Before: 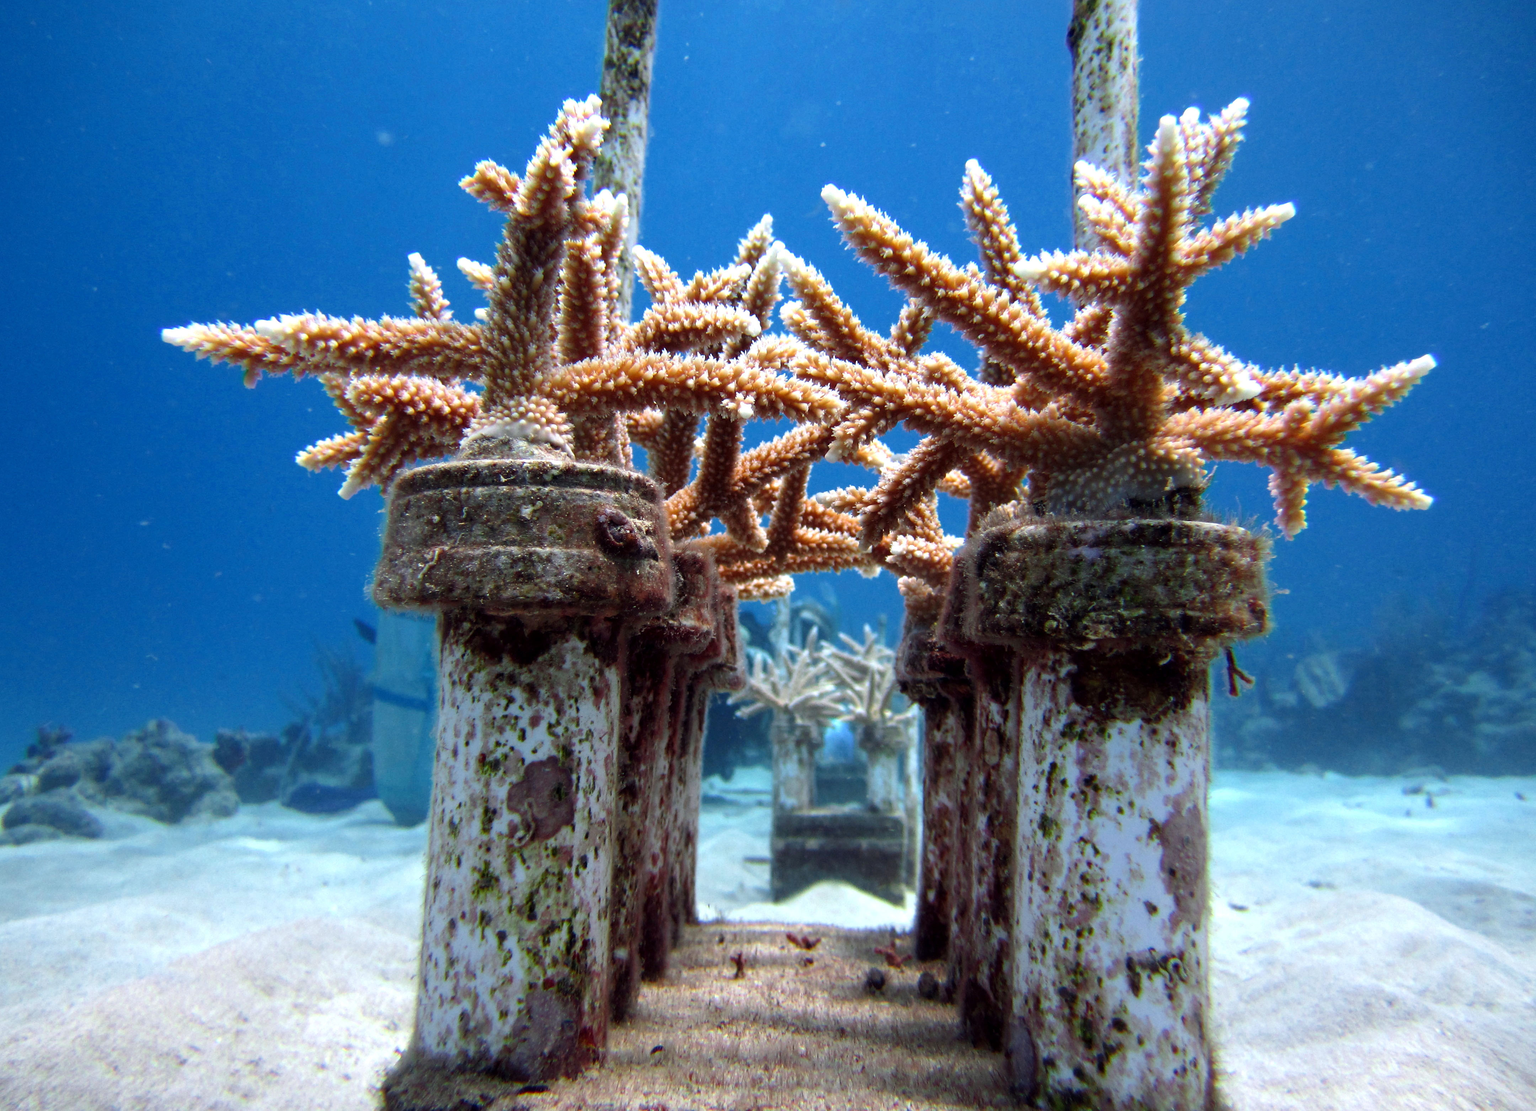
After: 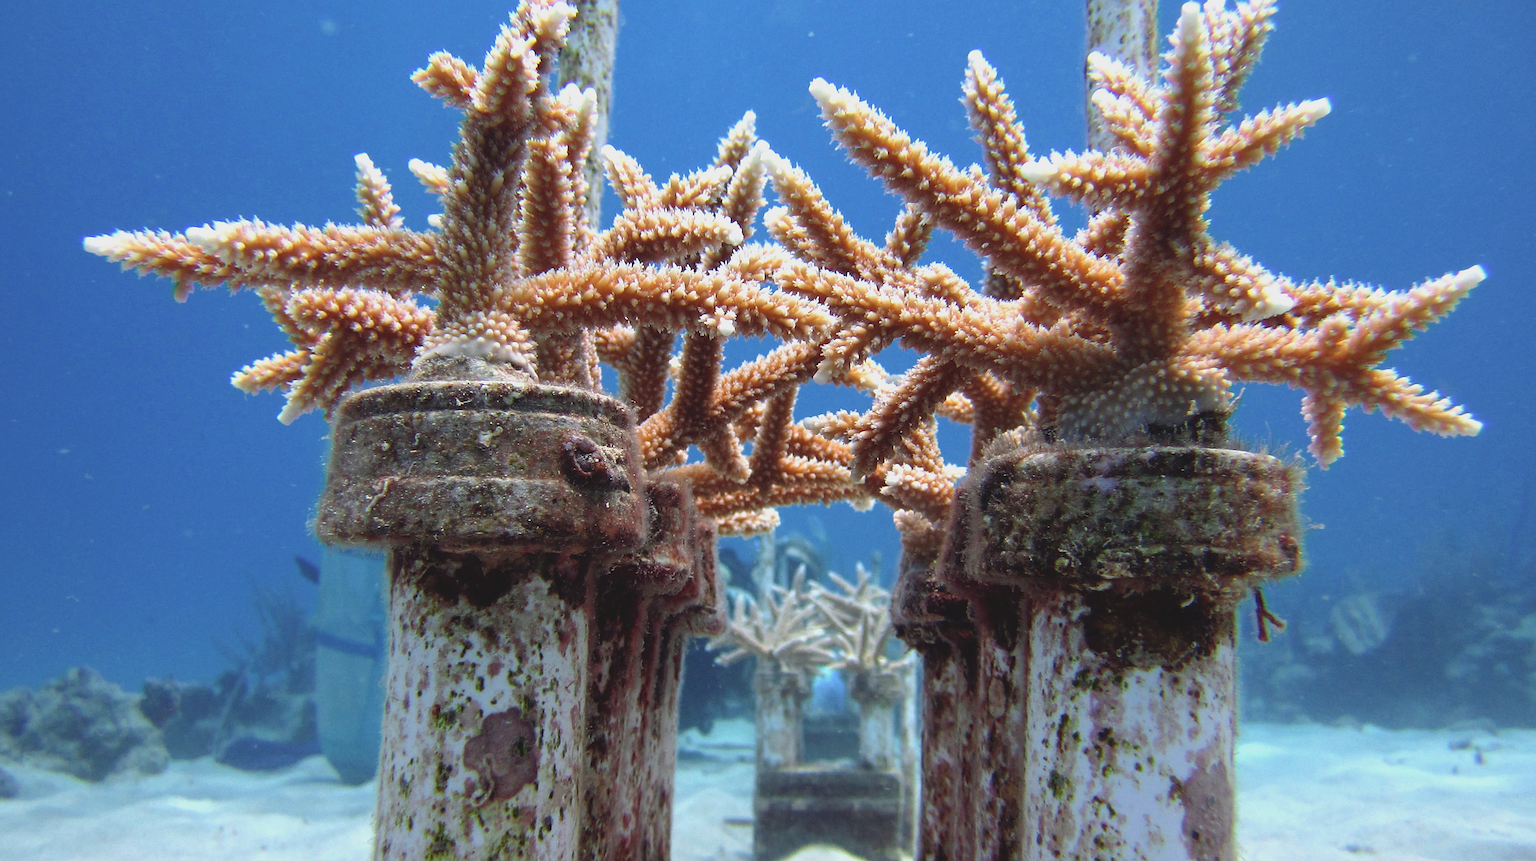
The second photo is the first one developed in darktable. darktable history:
crop: left 5.614%, top 10.248%, right 3.489%, bottom 19.288%
contrast brightness saturation: contrast -0.145, brightness 0.049, saturation -0.121
sharpen: on, module defaults
